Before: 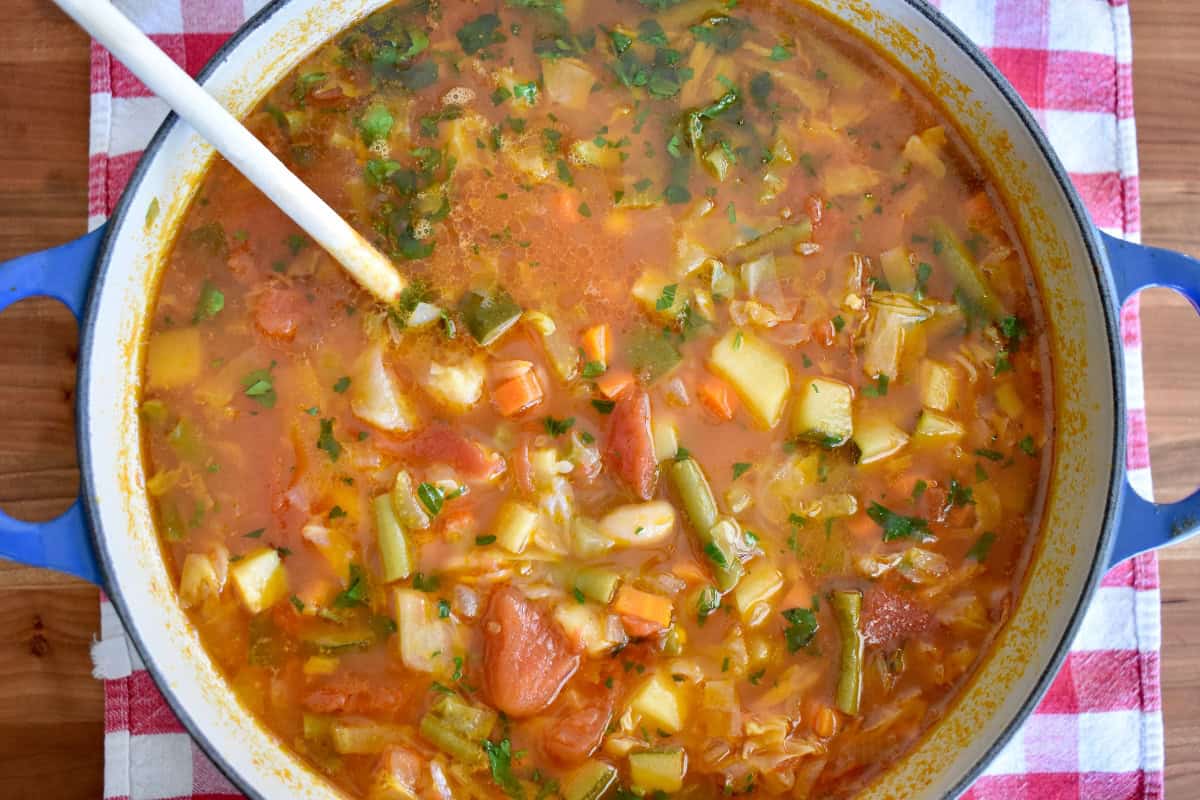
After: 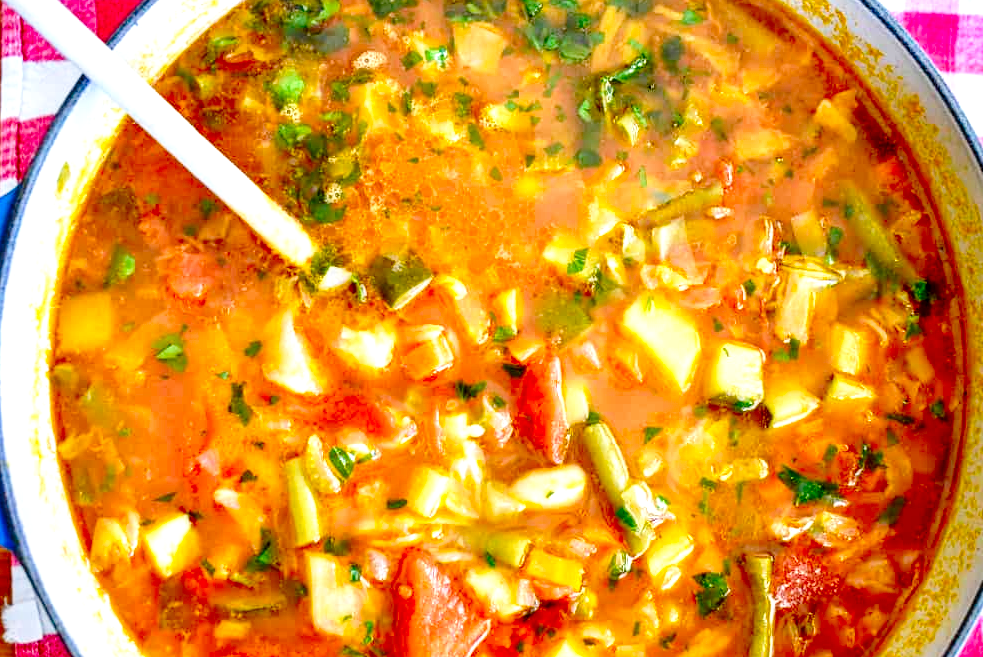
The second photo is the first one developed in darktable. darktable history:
crop and rotate: left 7.47%, top 4.548%, right 10.566%, bottom 13.235%
shadows and highlights: shadows 36.18, highlights -27.88, soften with gaussian
local contrast: detail 150%
contrast brightness saturation: saturation 0.498
base curve: curves: ch0 [(0, 0) (0.028, 0.03) (0.121, 0.232) (0.46, 0.748) (0.859, 0.968) (1, 1)], preserve colors none
